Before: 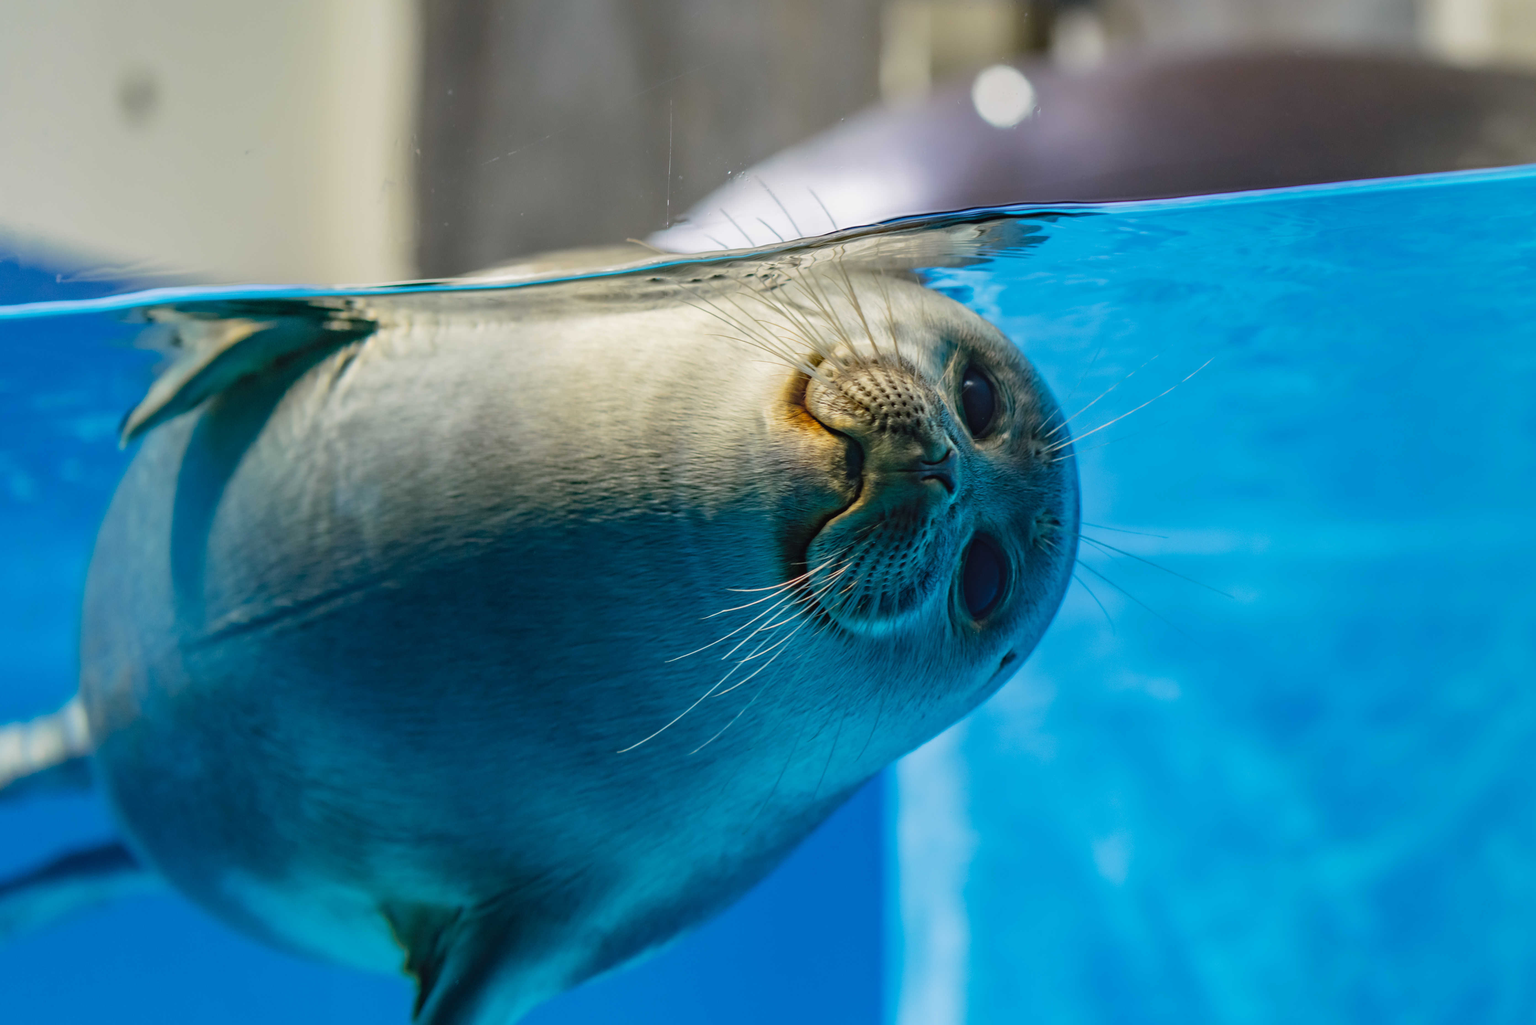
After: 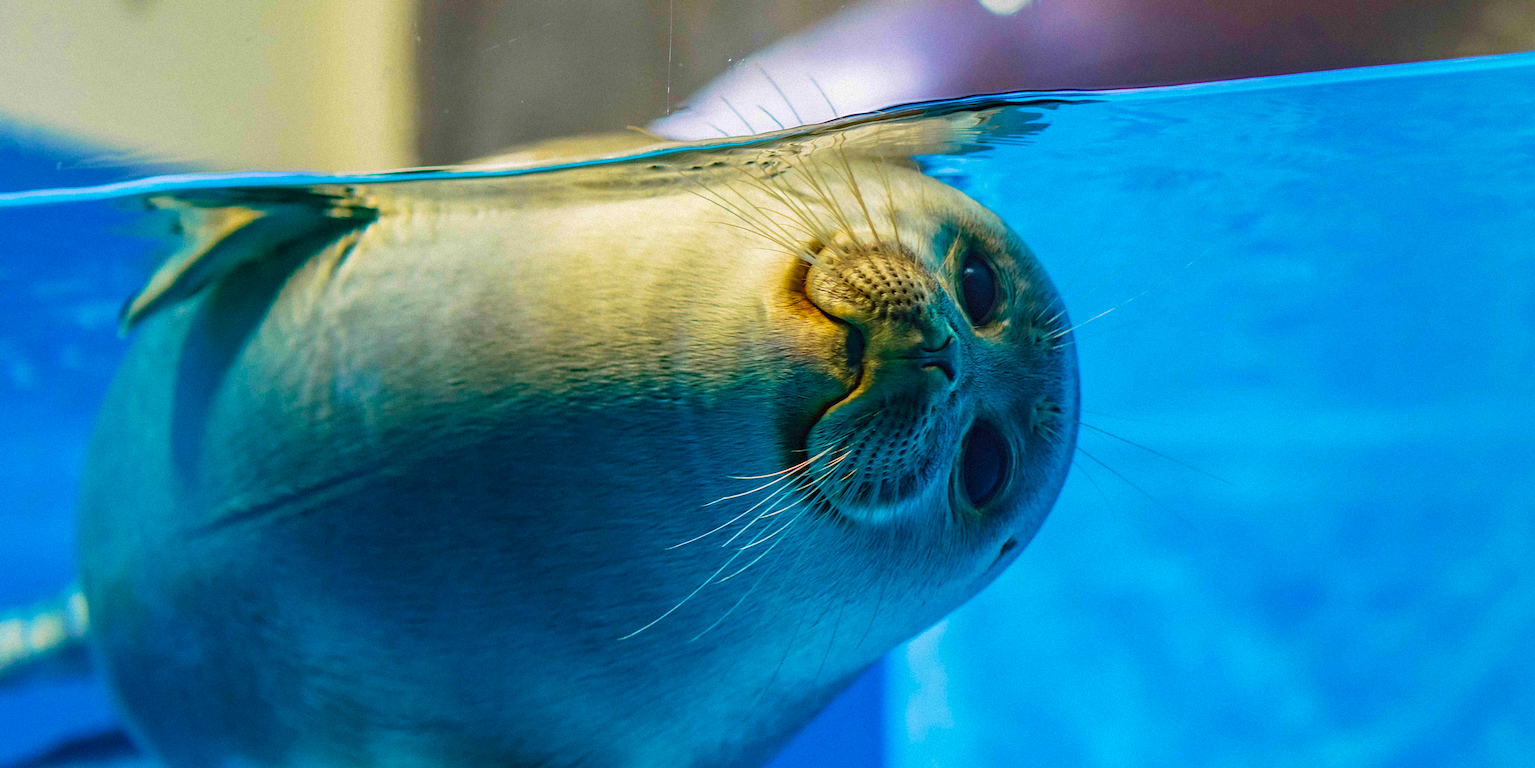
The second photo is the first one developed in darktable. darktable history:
sharpen: on, module defaults
grain: mid-tones bias 0%
velvia: strength 67.07%, mid-tones bias 0.972
color balance rgb: linear chroma grading › global chroma 15%, perceptual saturation grading › global saturation 30%
crop: top 11.038%, bottom 13.962%
